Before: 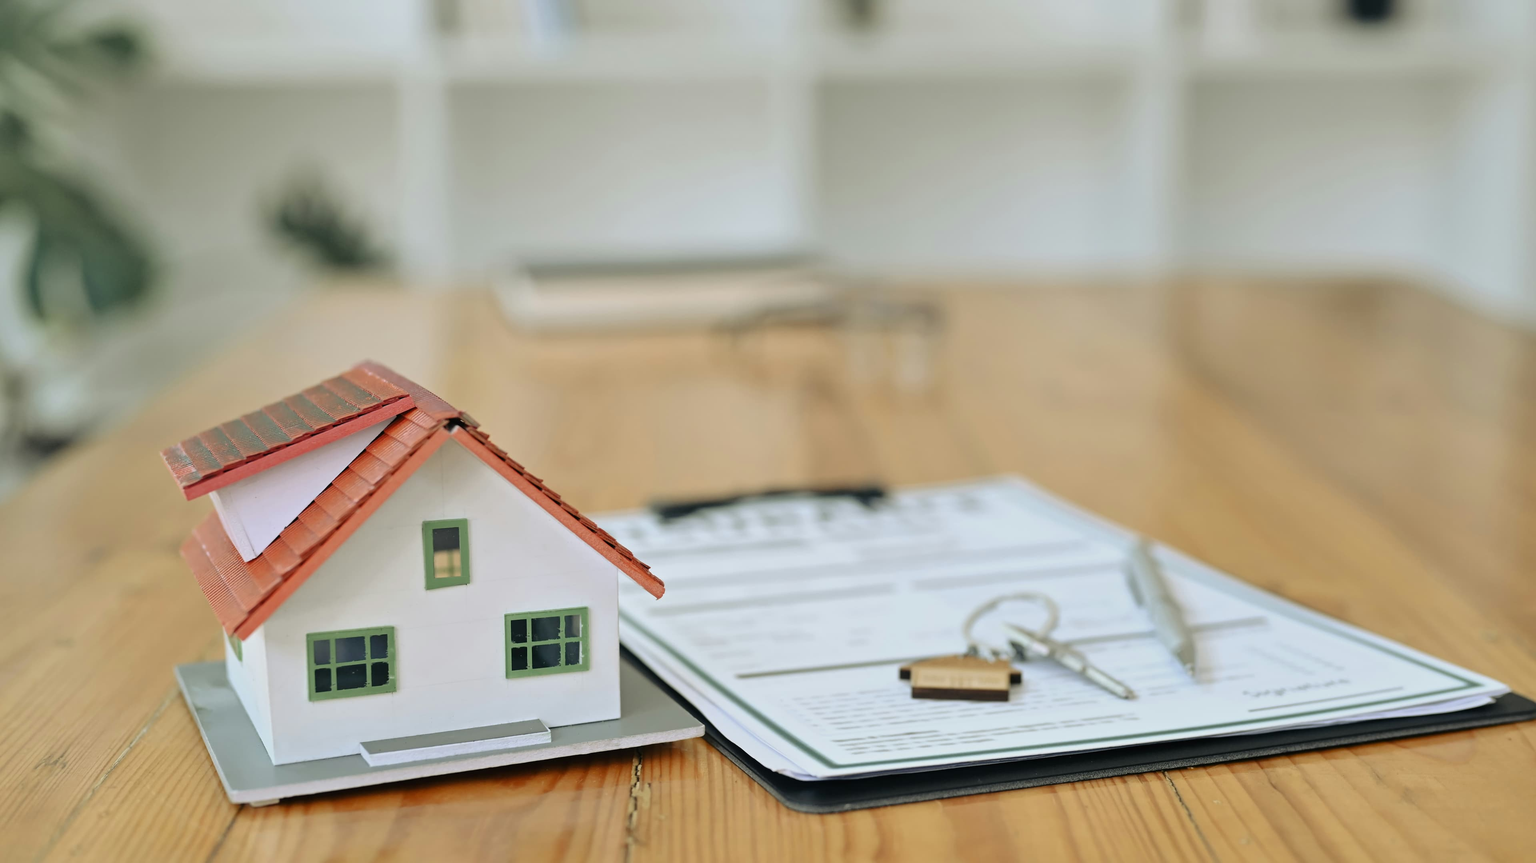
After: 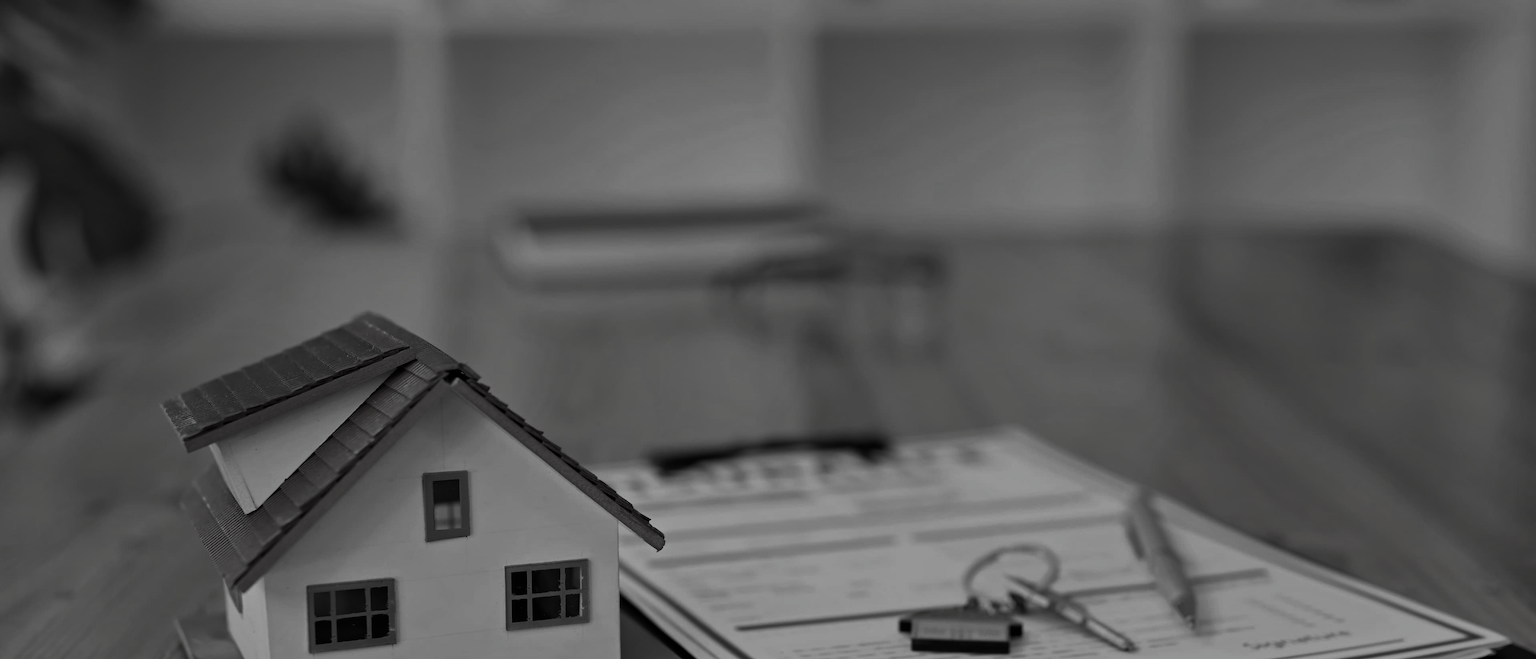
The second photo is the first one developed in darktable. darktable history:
contrast brightness saturation: contrast -0.032, brightness -0.602, saturation -0.983
exposure: exposure -0.285 EV, compensate highlight preservation false
crop: top 5.635%, bottom 17.991%
